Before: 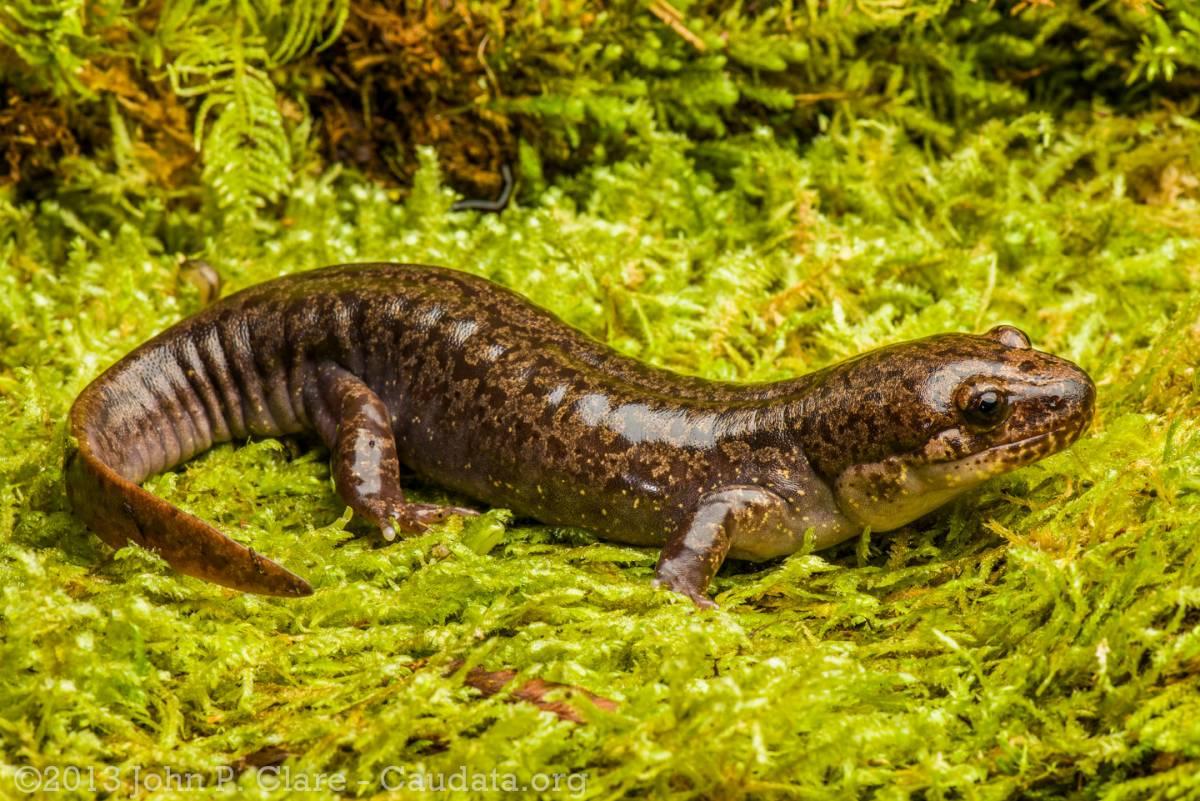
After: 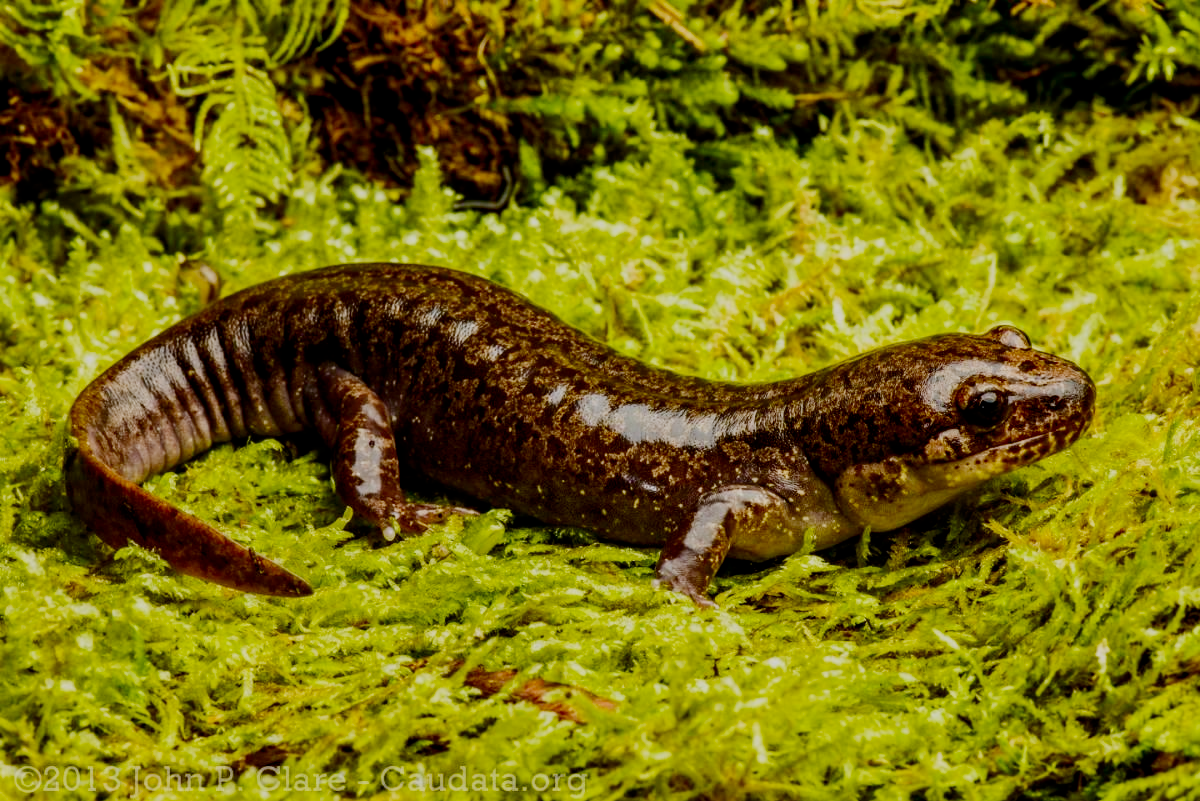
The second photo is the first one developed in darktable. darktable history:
contrast brightness saturation: contrast 0.194, brightness -0.104, saturation 0.213
filmic rgb: black relative exposure -6.2 EV, white relative exposure 6.94 EV, threshold 3.01 EV, hardness 2.24, add noise in highlights 0, preserve chrominance no, color science v3 (2019), use custom middle-gray values true, contrast in highlights soft, enable highlight reconstruction true
